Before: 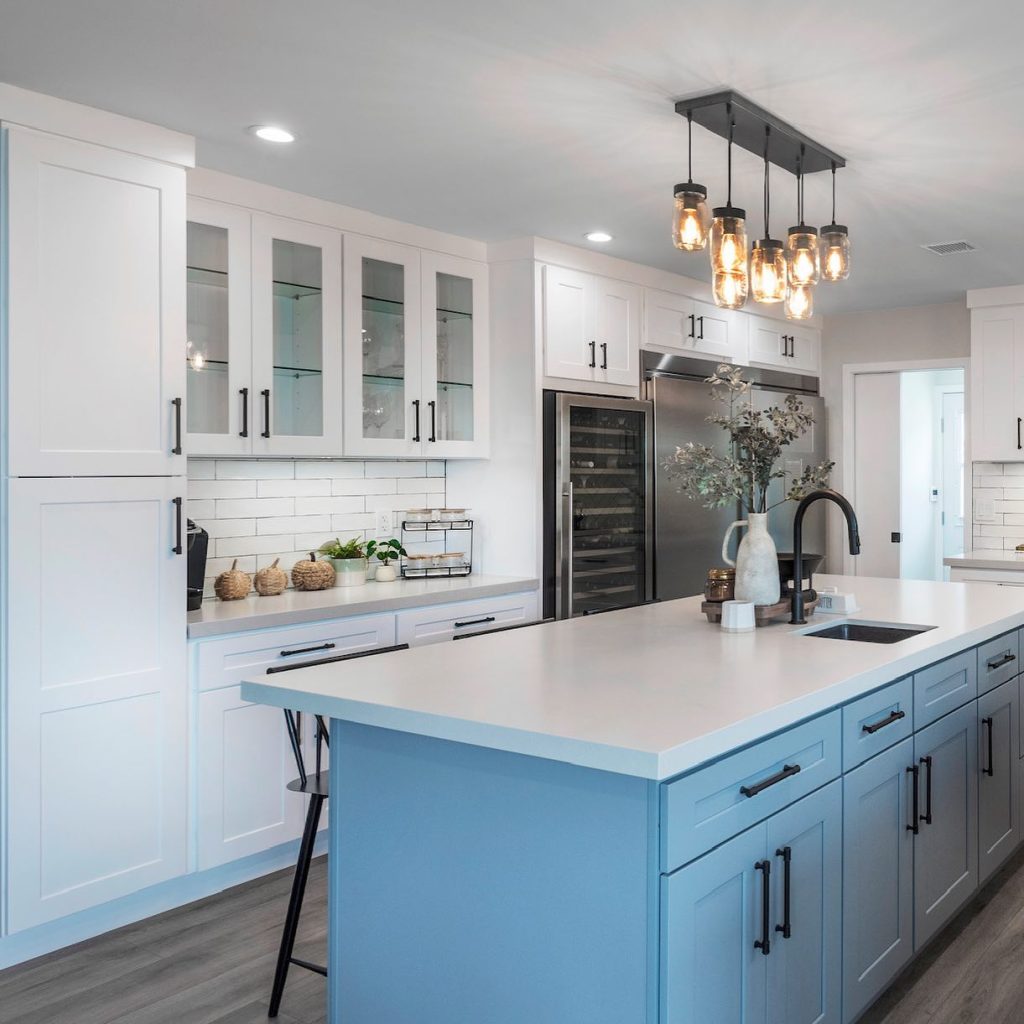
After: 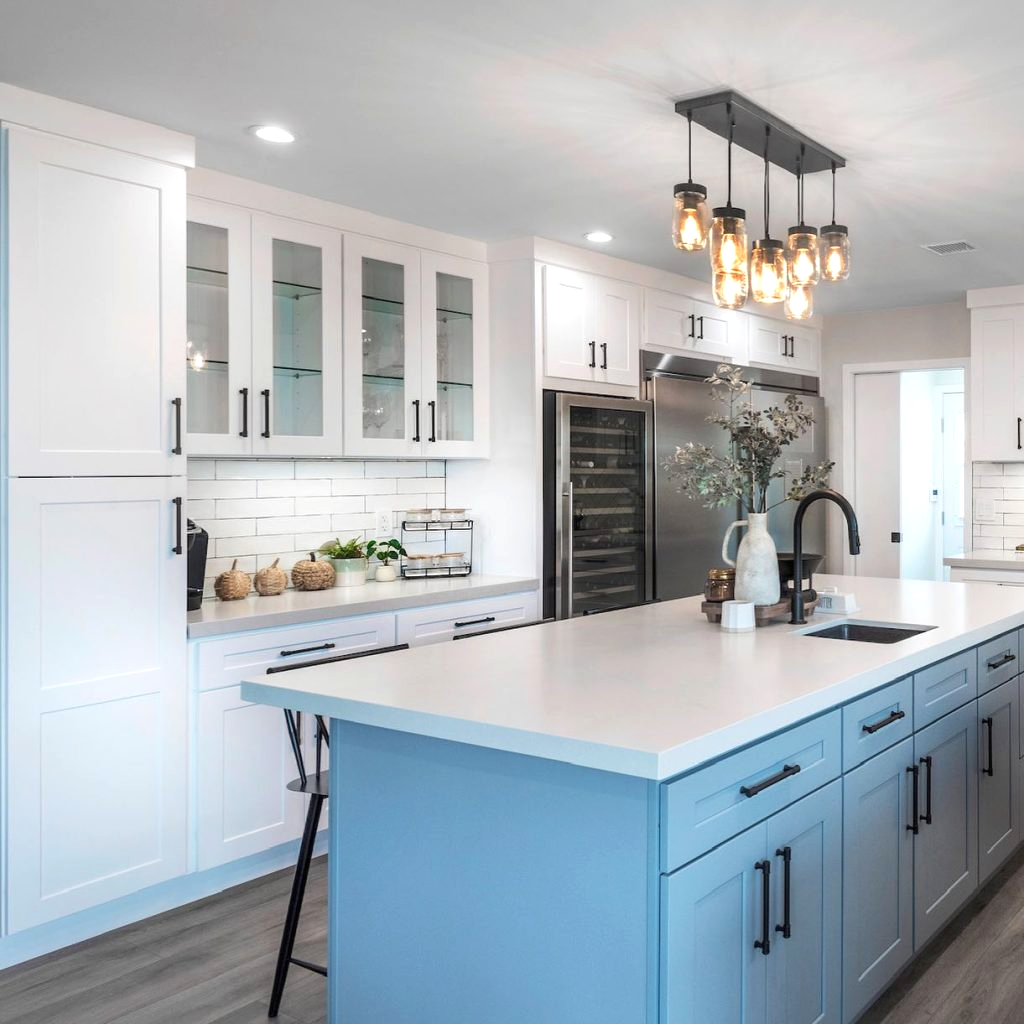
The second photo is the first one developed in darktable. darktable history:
exposure: exposure 0.298 EV, compensate highlight preservation false
